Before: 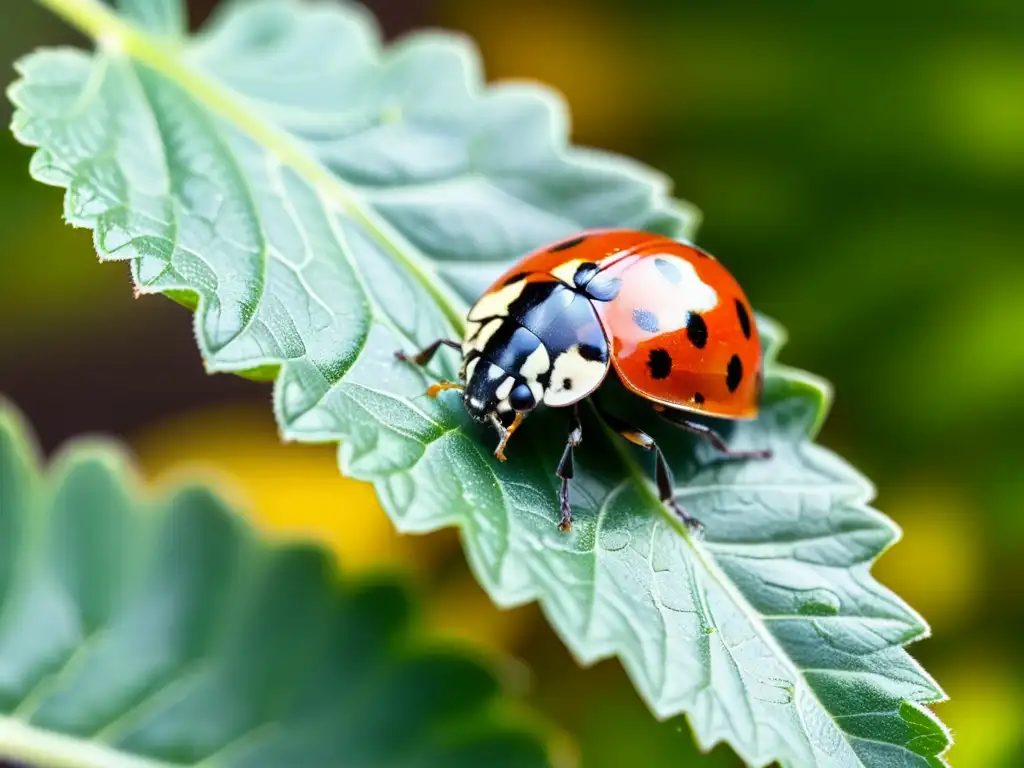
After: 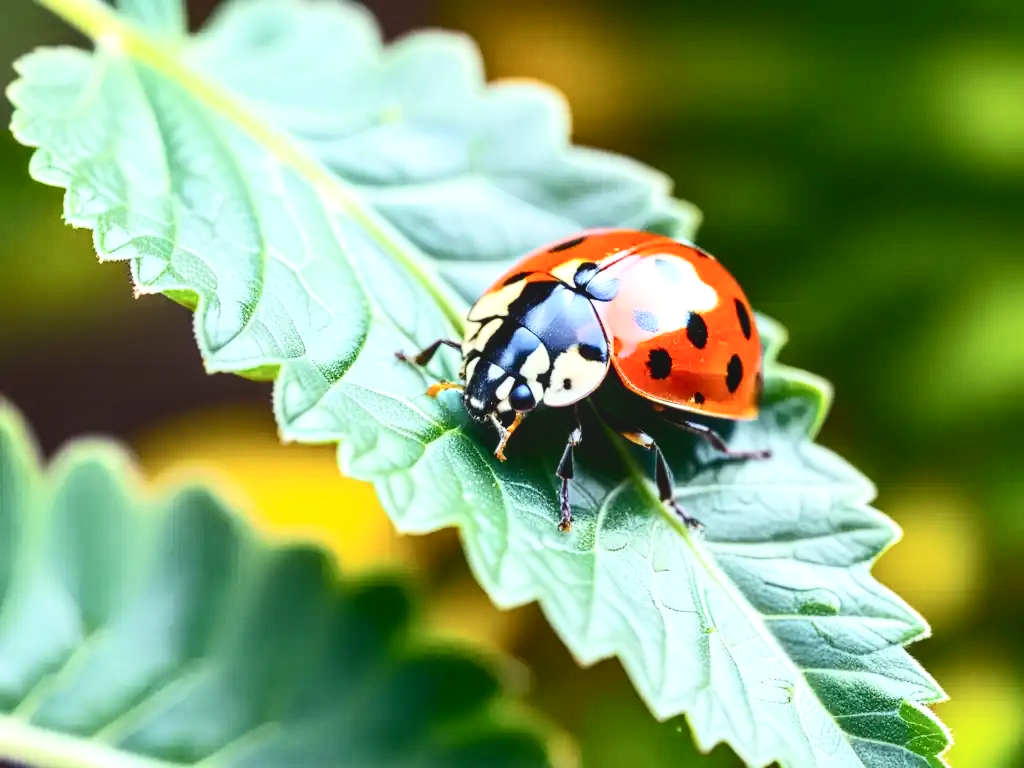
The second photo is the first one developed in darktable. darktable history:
local contrast: detail 109%
contrast equalizer: y [[0.5, 0.5, 0.478, 0.5, 0.5, 0.5], [0.5 ×6], [0.5 ×6], [0 ×6], [0 ×6]]
exposure: black level correction 0, exposure 0.498 EV, compensate exposure bias true, compensate highlight preservation false
contrast brightness saturation: contrast 0.277
